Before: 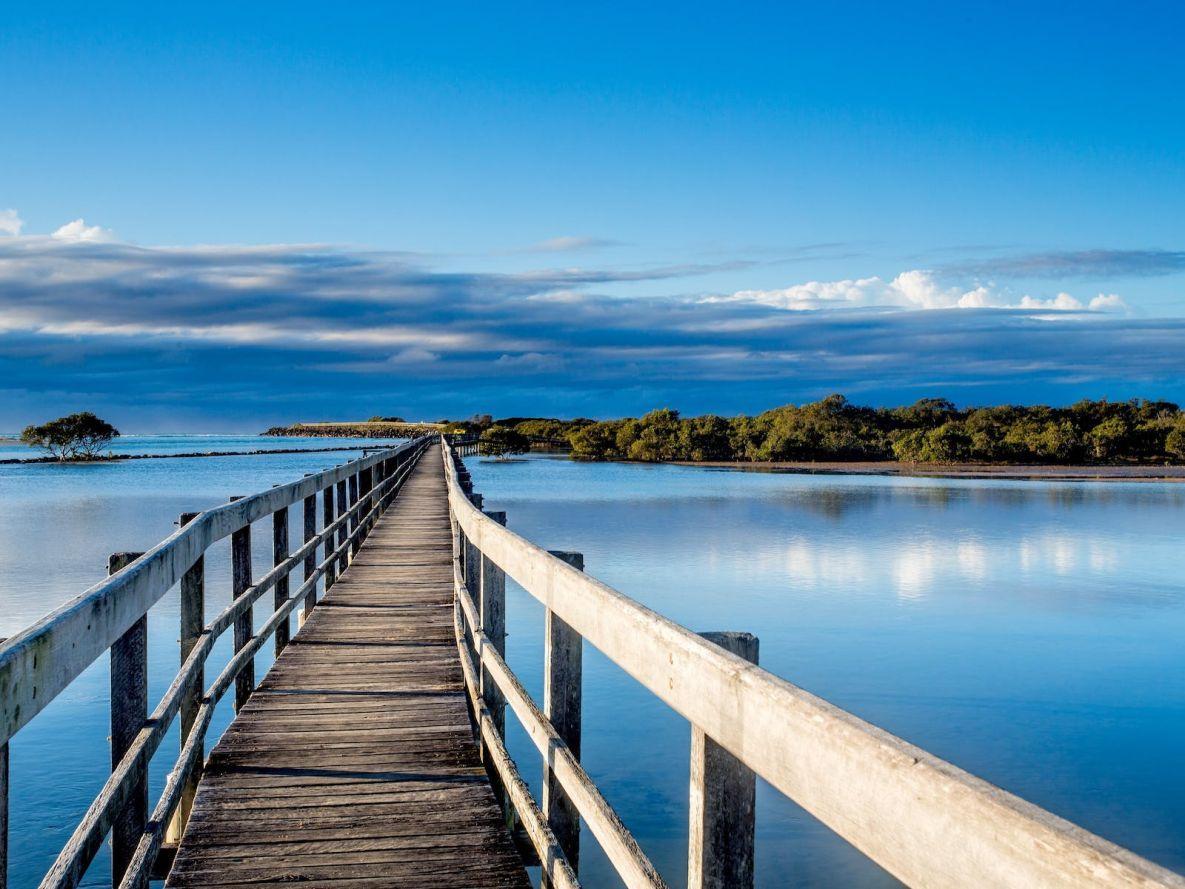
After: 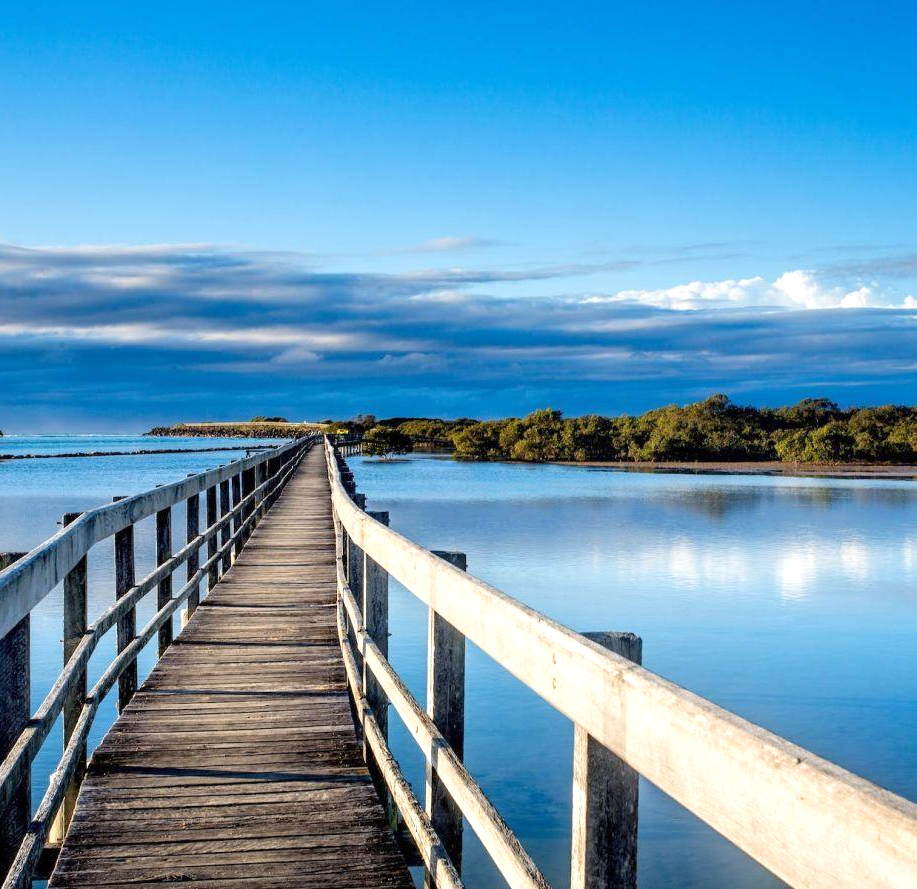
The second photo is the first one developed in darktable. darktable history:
crop: left 9.88%, right 12.664%
exposure: exposure 0.3 EV, compensate highlight preservation false
